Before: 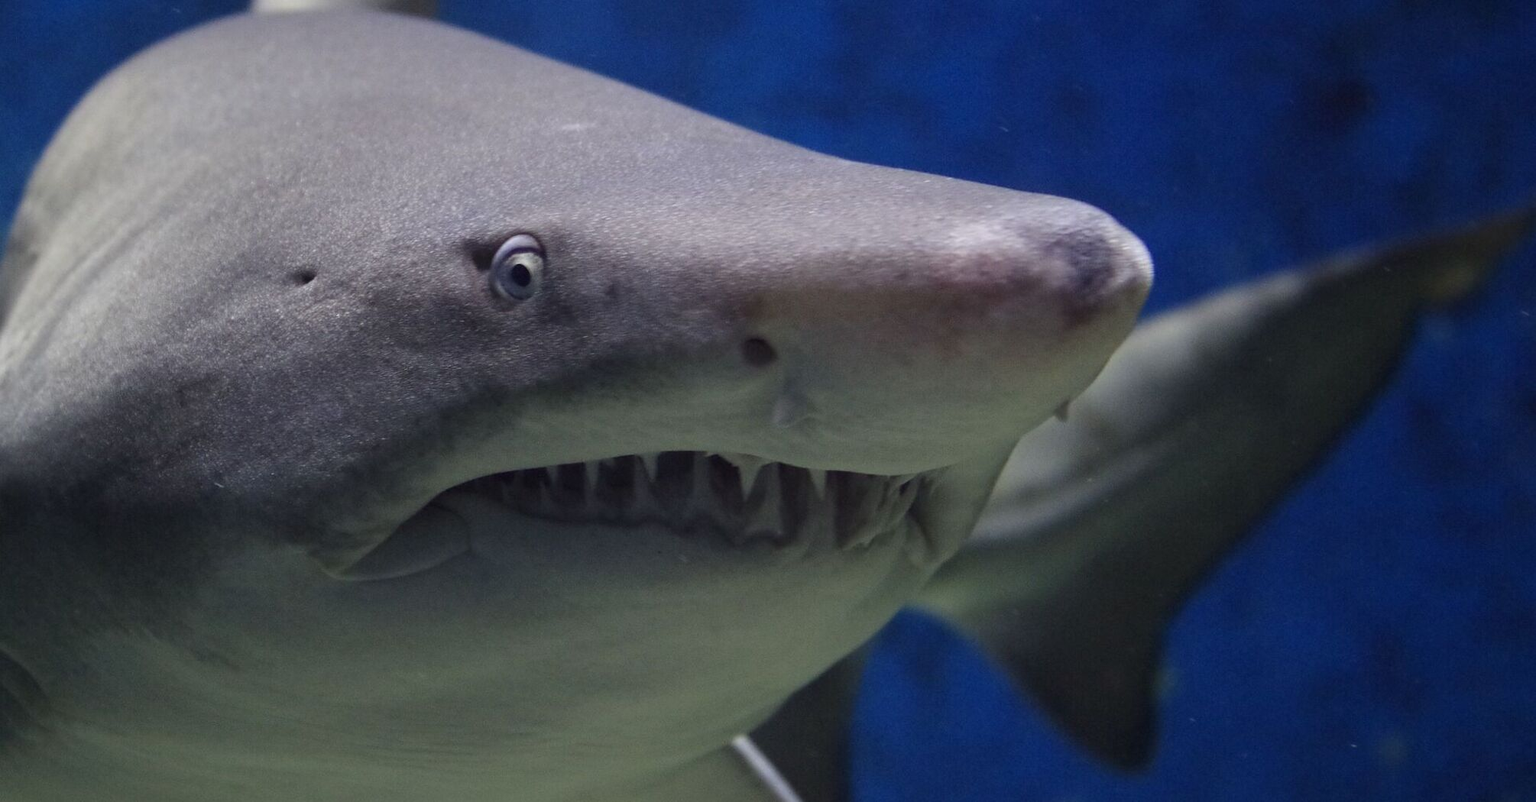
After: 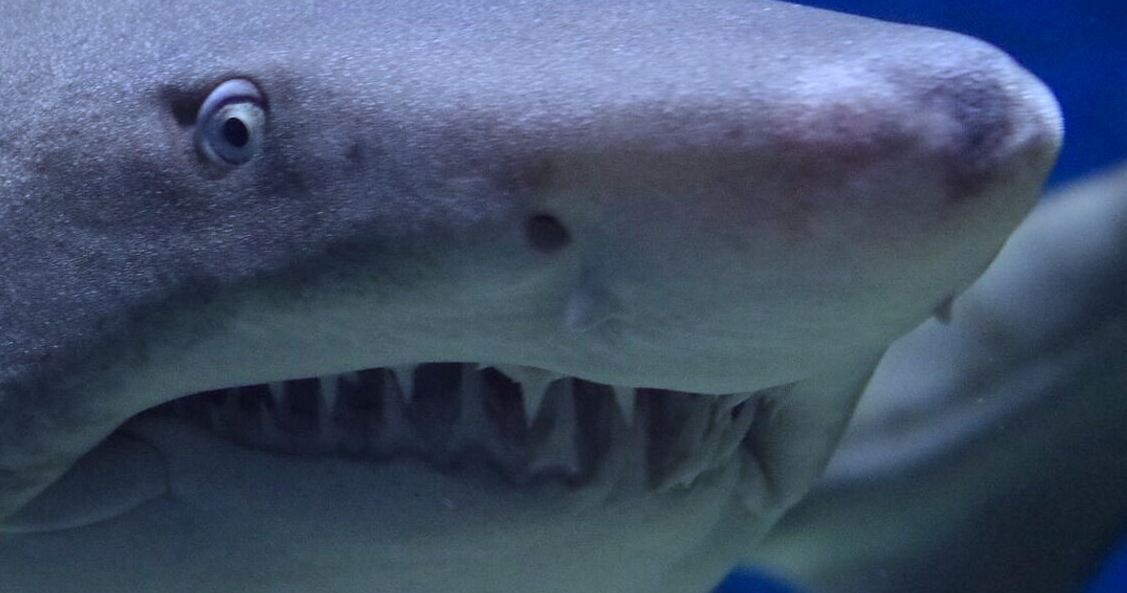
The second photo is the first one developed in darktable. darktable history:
color calibration: illuminant custom, x 0.392, y 0.392, temperature 3852.11 K, saturation algorithm version 1 (2020)
crop and rotate: left 22.22%, top 21.774%, right 21.71%, bottom 21.671%
